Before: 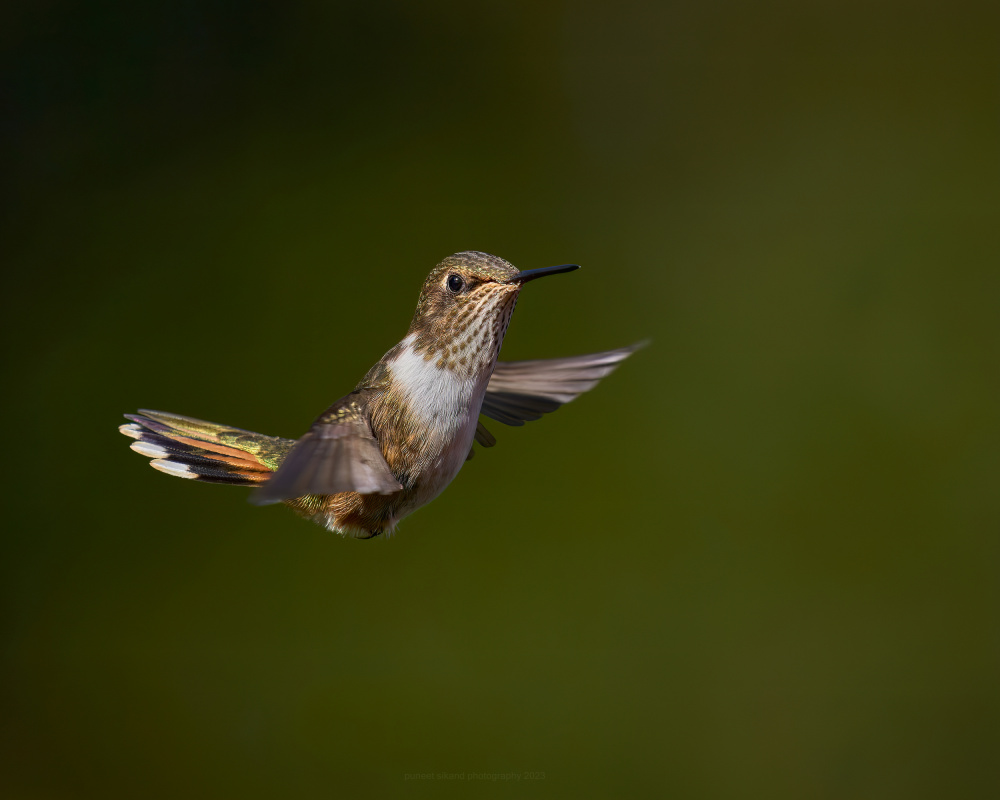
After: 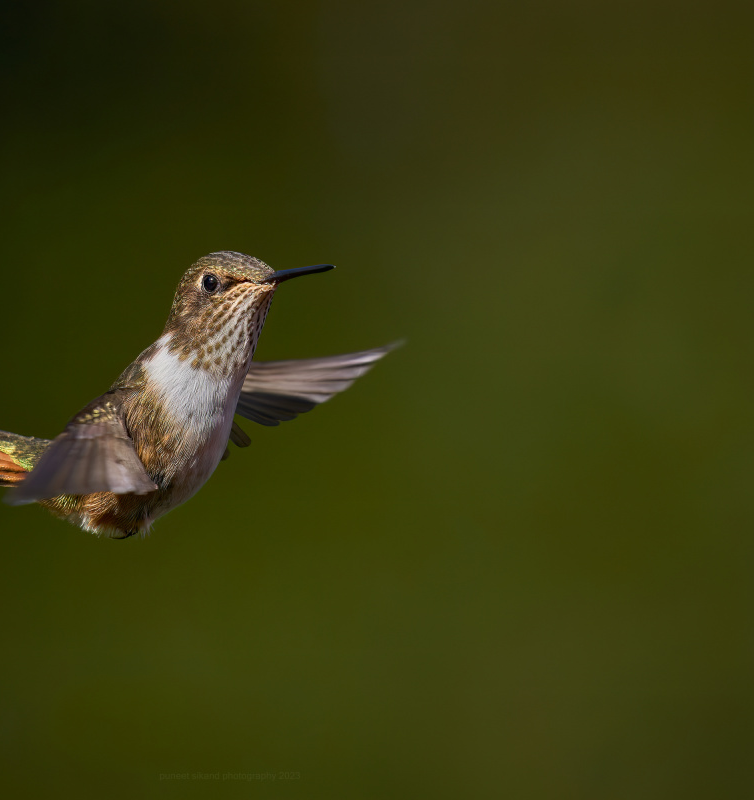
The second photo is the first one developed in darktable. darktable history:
crop and rotate: left 24.569%
